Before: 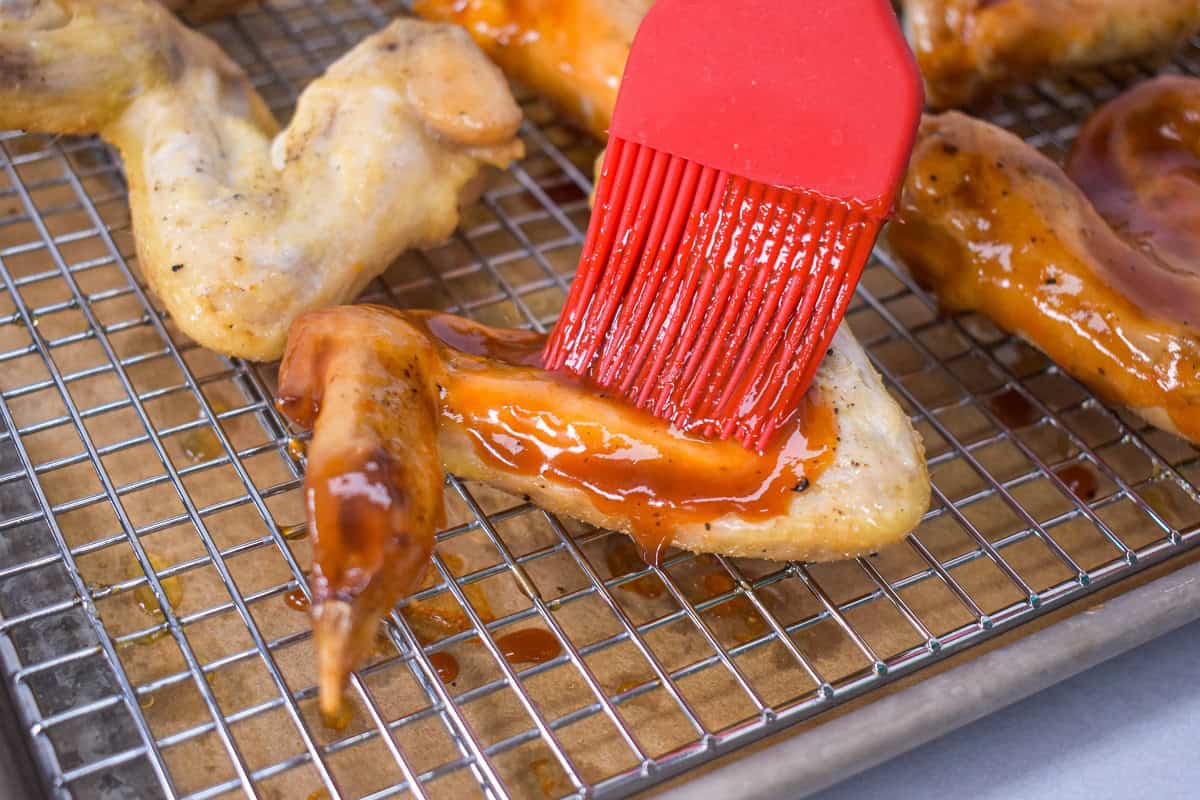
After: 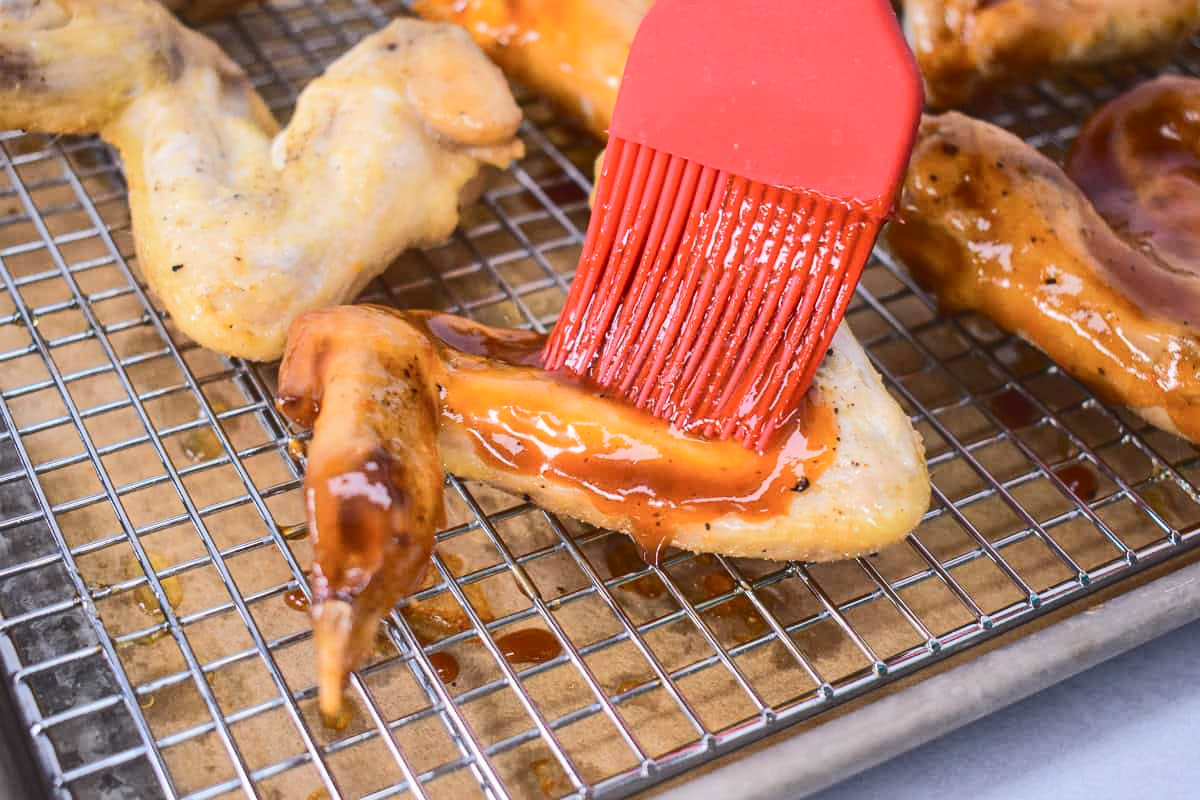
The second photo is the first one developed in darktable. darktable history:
tone curve: curves: ch0 [(0, 0) (0.003, 0.062) (0.011, 0.07) (0.025, 0.083) (0.044, 0.094) (0.069, 0.105) (0.1, 0.117) (0.136, 0.136) (0.177, 0.164) (0.224, 0.201) (0.277, 0.256) (0.335, 0.335) (0.399, 0.424) (0.468, 0.529) (0.543, 0.641) (0.623, 0.725) (0.709, 0.787) (0.801, 0.849) (0.898, 0.917) (1, 1)], color space Lab, independent channels, preserve colors none
